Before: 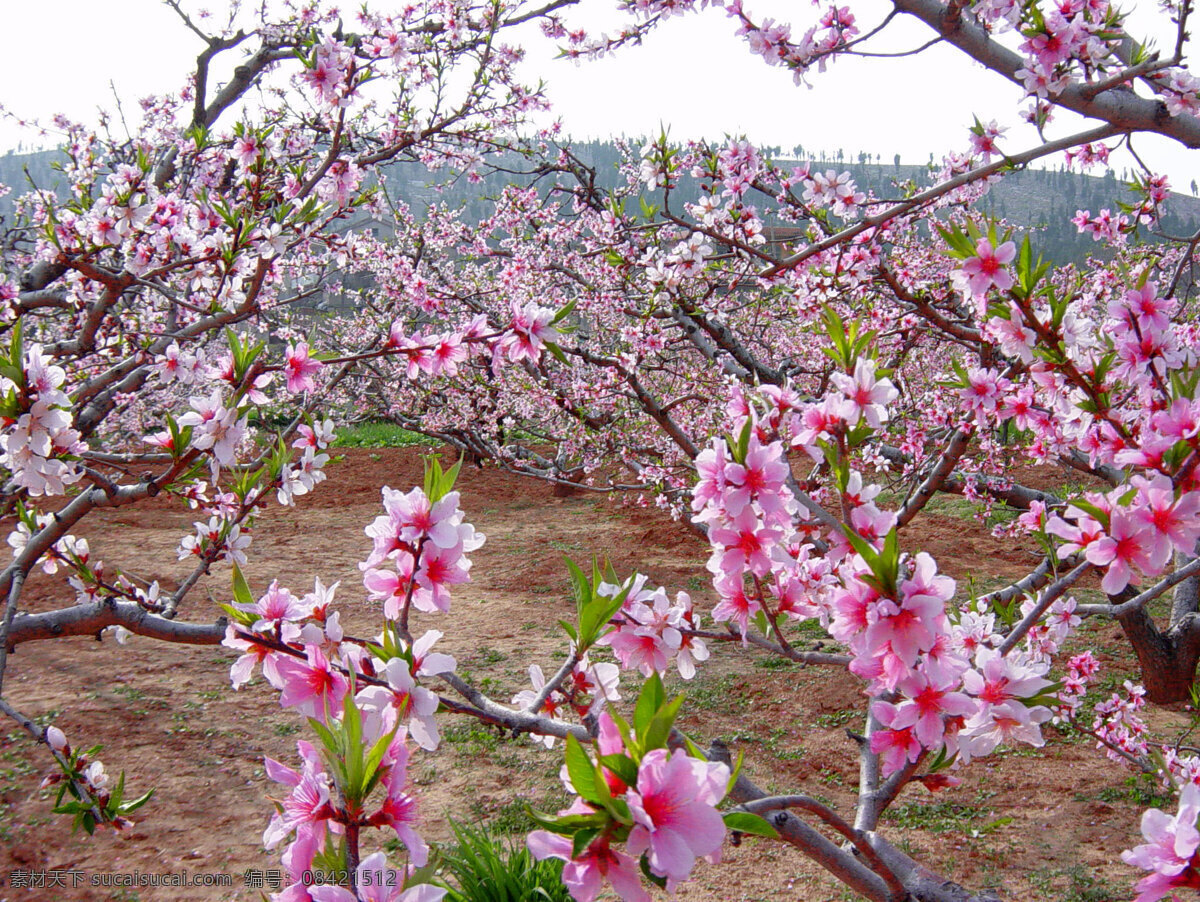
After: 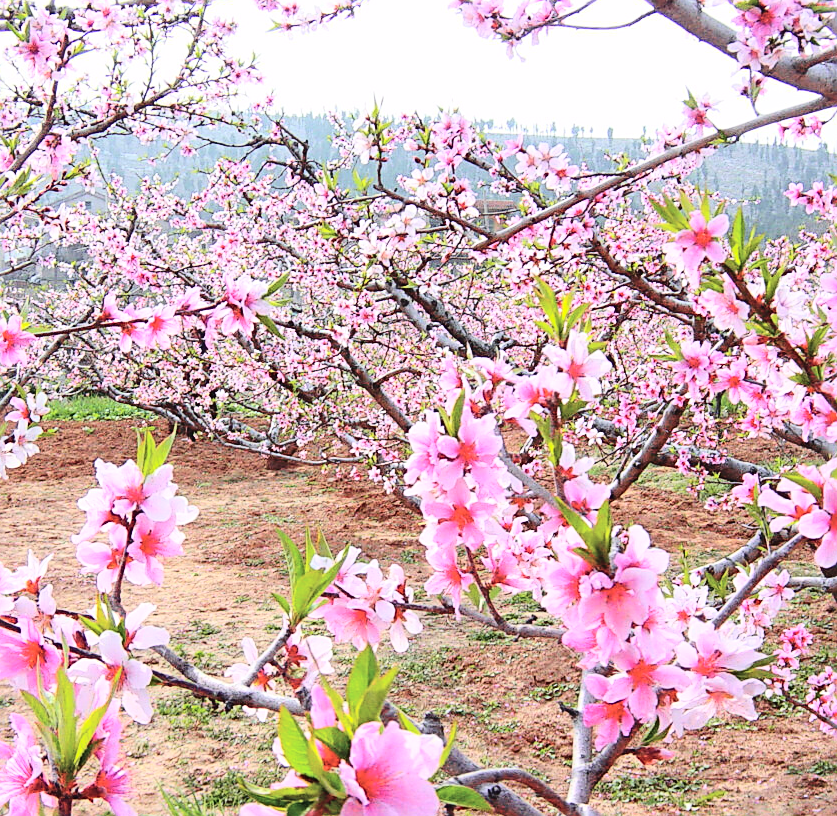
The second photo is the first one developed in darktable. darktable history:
color balance rgb: perceptual saturation grading › global saturation 16.418%, global vibrance 20%
sharpen: on, module defaults
tone curve: curves: ch0 [(0, 0) (0.004, 0) (0.133, 0.071) (0.325, 0.456) (0.832, 0.957) (1, 1)], color space Lab, independent channels, preserve colors none
crop and rotate: left 23.99%, top 3.098%, right 6.246%, bottom 6.384%
exposure: black level correction -0.016, compensate highlight preservation false
